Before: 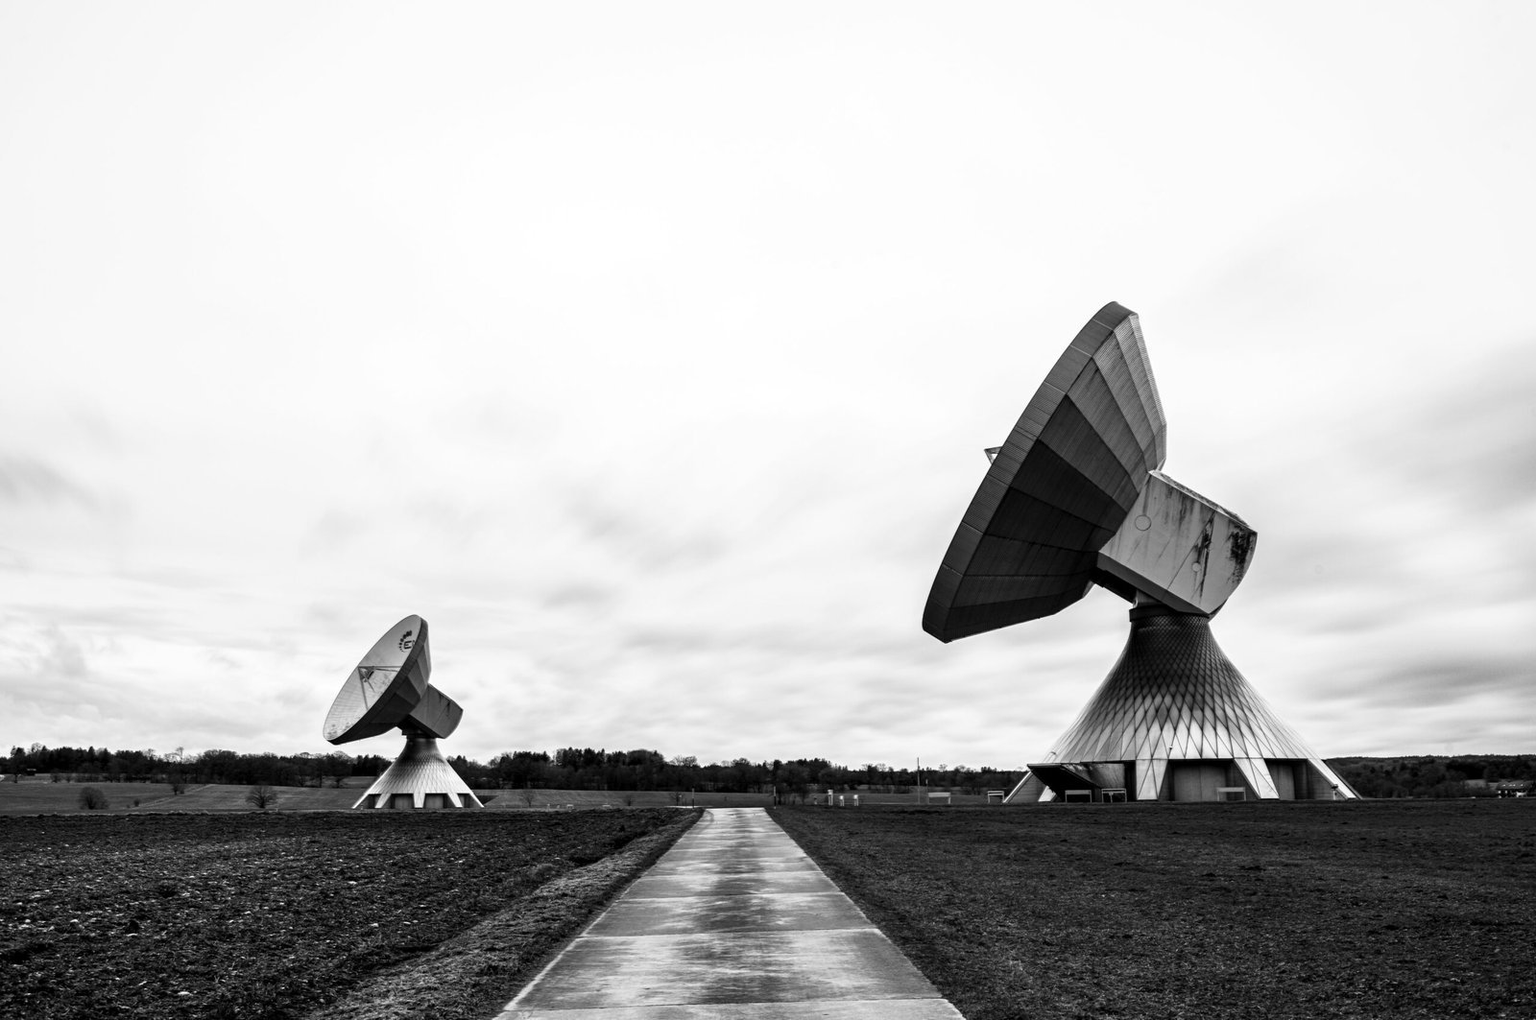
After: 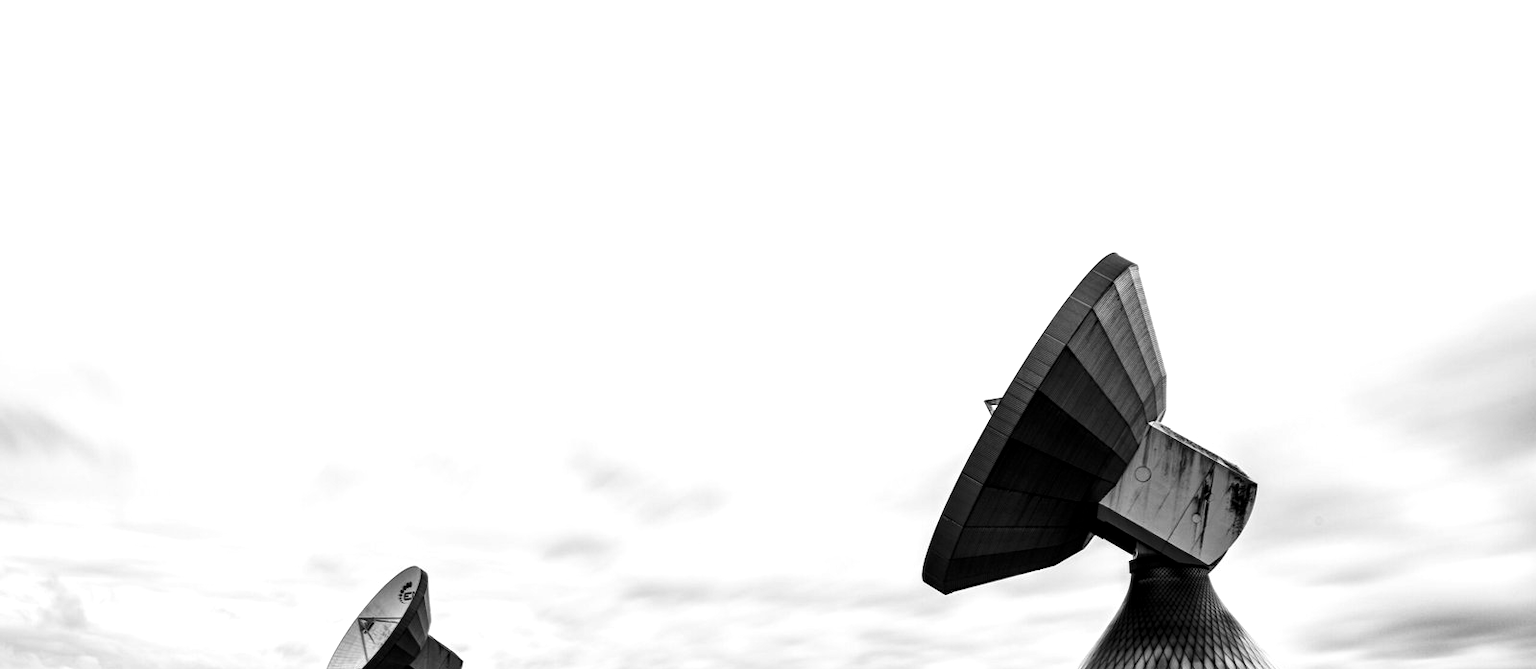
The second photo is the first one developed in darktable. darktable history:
crop and rotate: top 4.848%, bottom 29.503%
local contrast: highlights 100%, shadows 100%, detail 120%, midtone range 0.2
exposure: exposure 0.2 EV, compensate highlight preservation false
contrast brightness saturation: contrast 0.12, brightness -0.12, saturation 0.2
